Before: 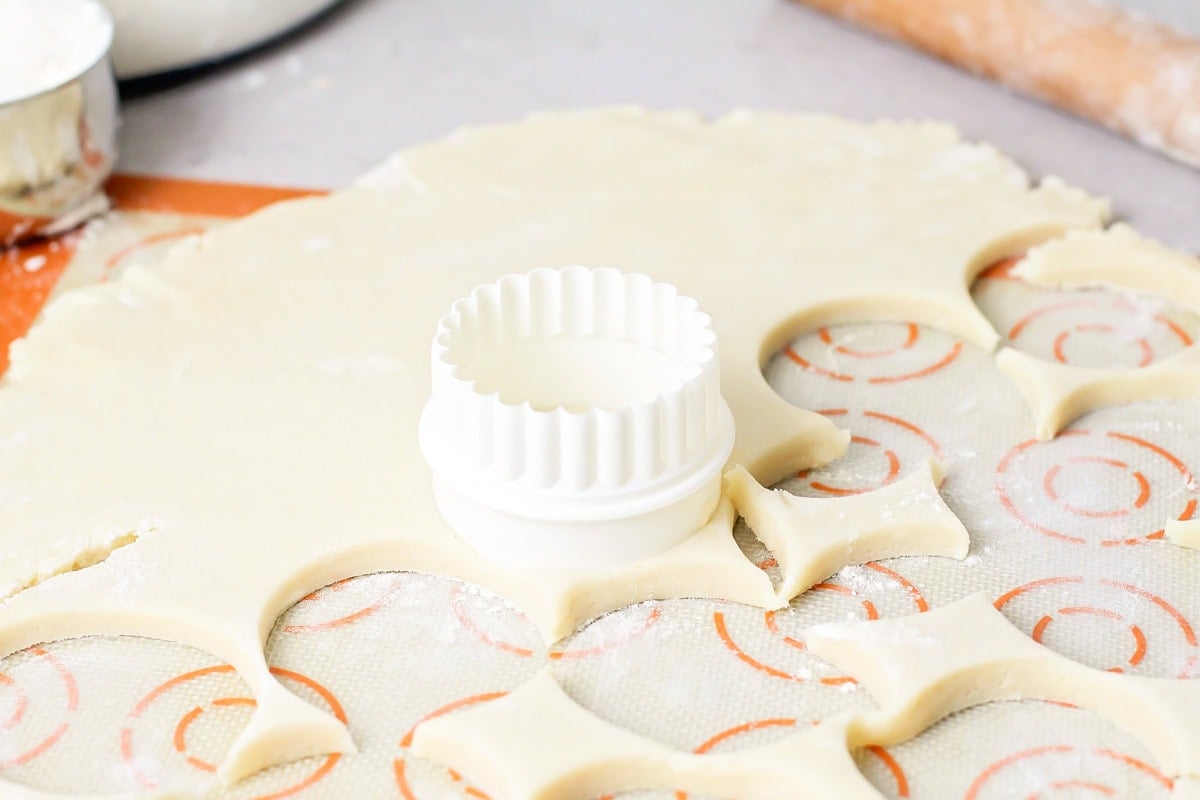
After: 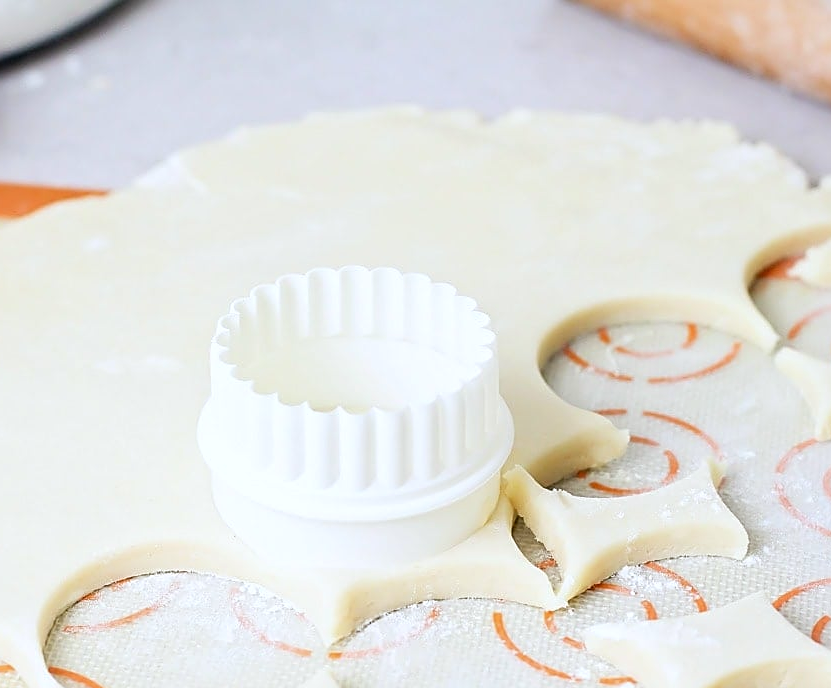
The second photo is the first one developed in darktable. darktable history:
crop: left 18.479%, right 12.2%, bottom 13.971%
white balance: red 0.967, blue 1.049
sharpen: on, module defaults
